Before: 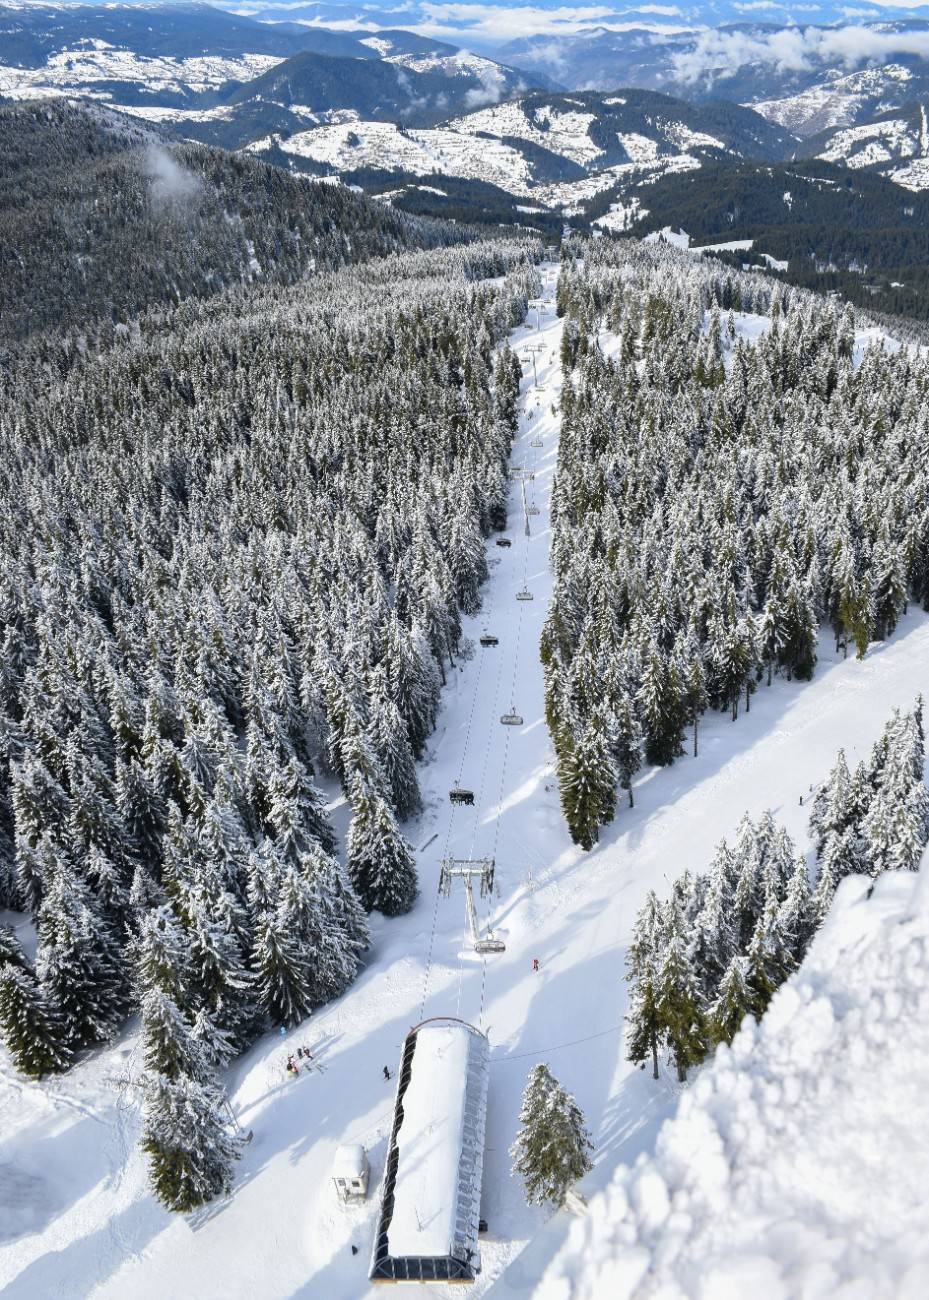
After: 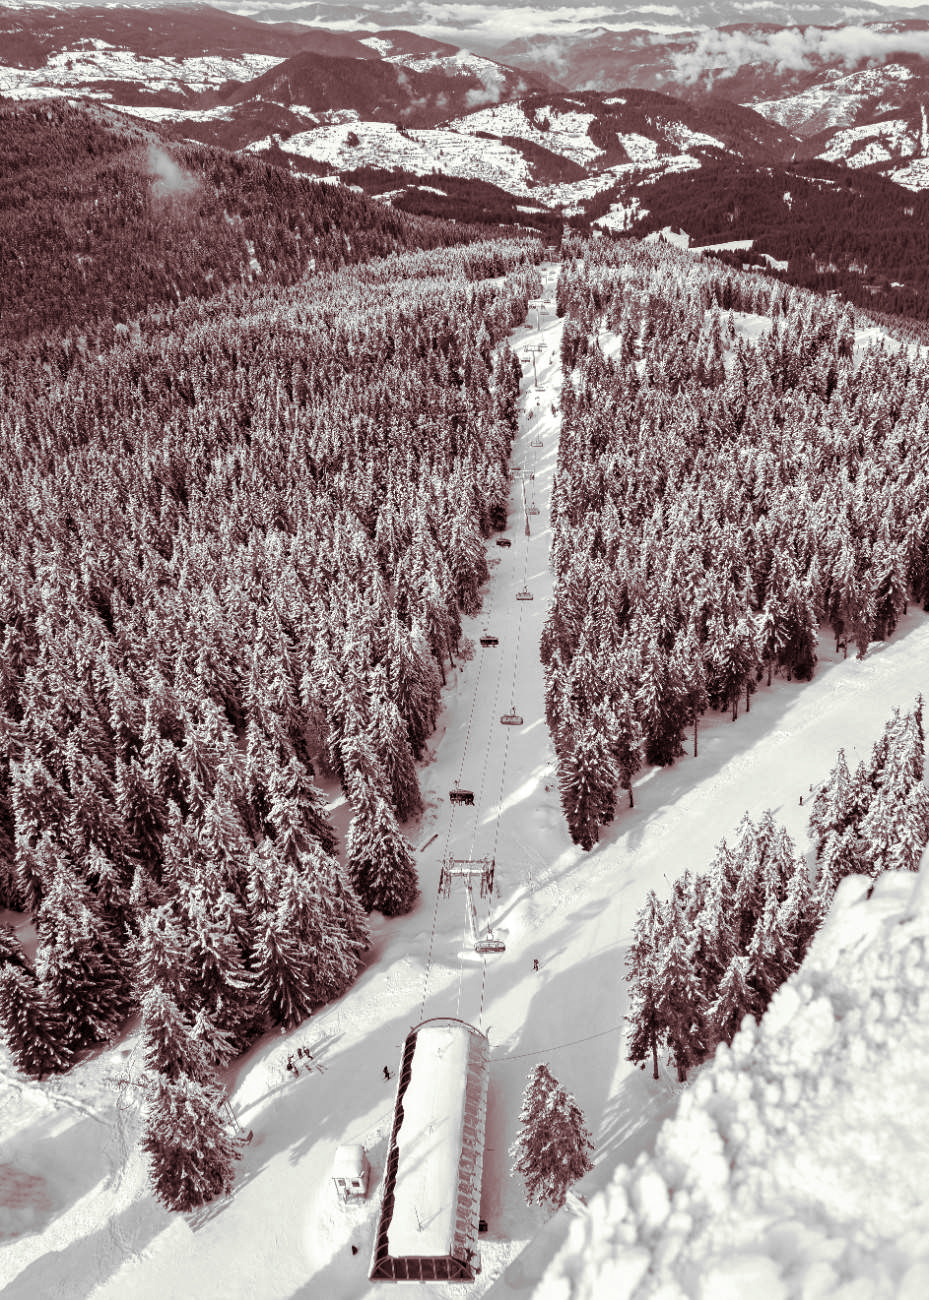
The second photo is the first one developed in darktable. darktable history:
local contrast: highlights 100%, shadows 100%, detail 120%, midtone range 0.2
monochrome: on, module defaults
haze removal: compatibility mode true, adaptive false
split-toning: on, module defaults
